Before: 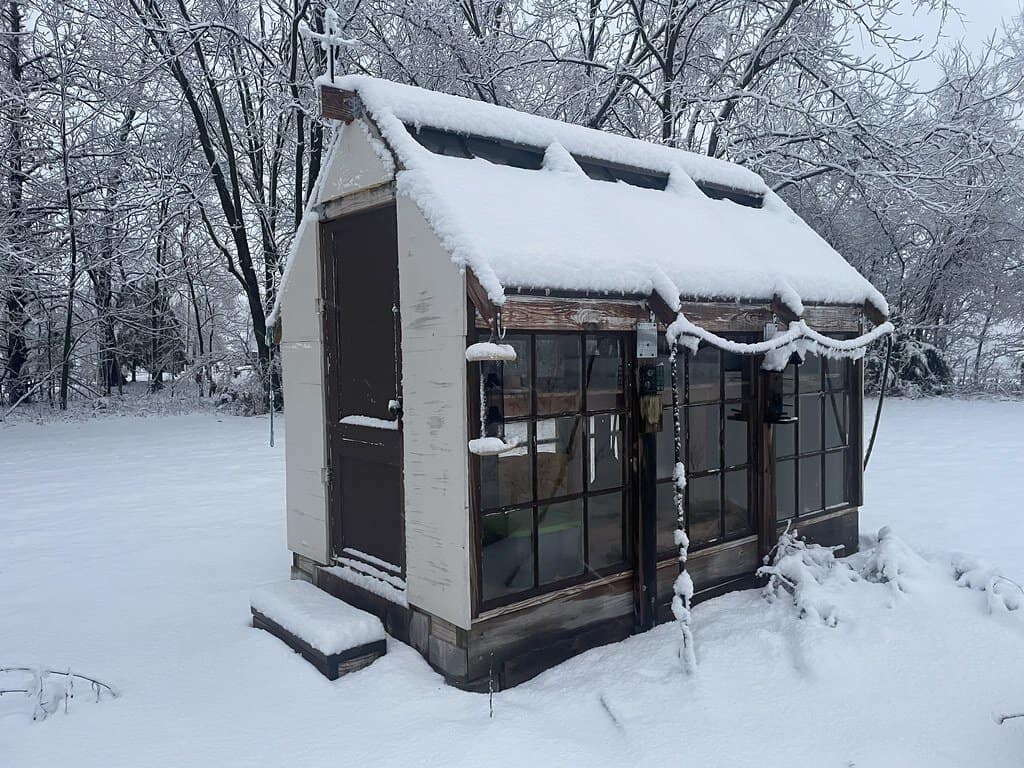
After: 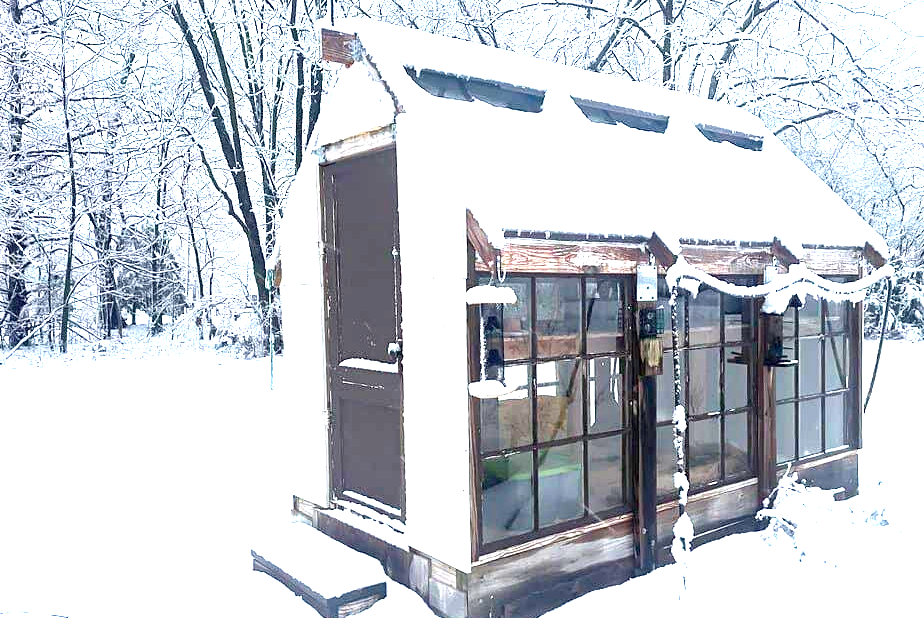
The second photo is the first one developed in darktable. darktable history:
exposure: black level correction 0.001, exposure 2.607 EV, compensate exposure bias true, compensate highlight preservation false
crop: top 7.49%, right 9.717%, bottom 11.943%
